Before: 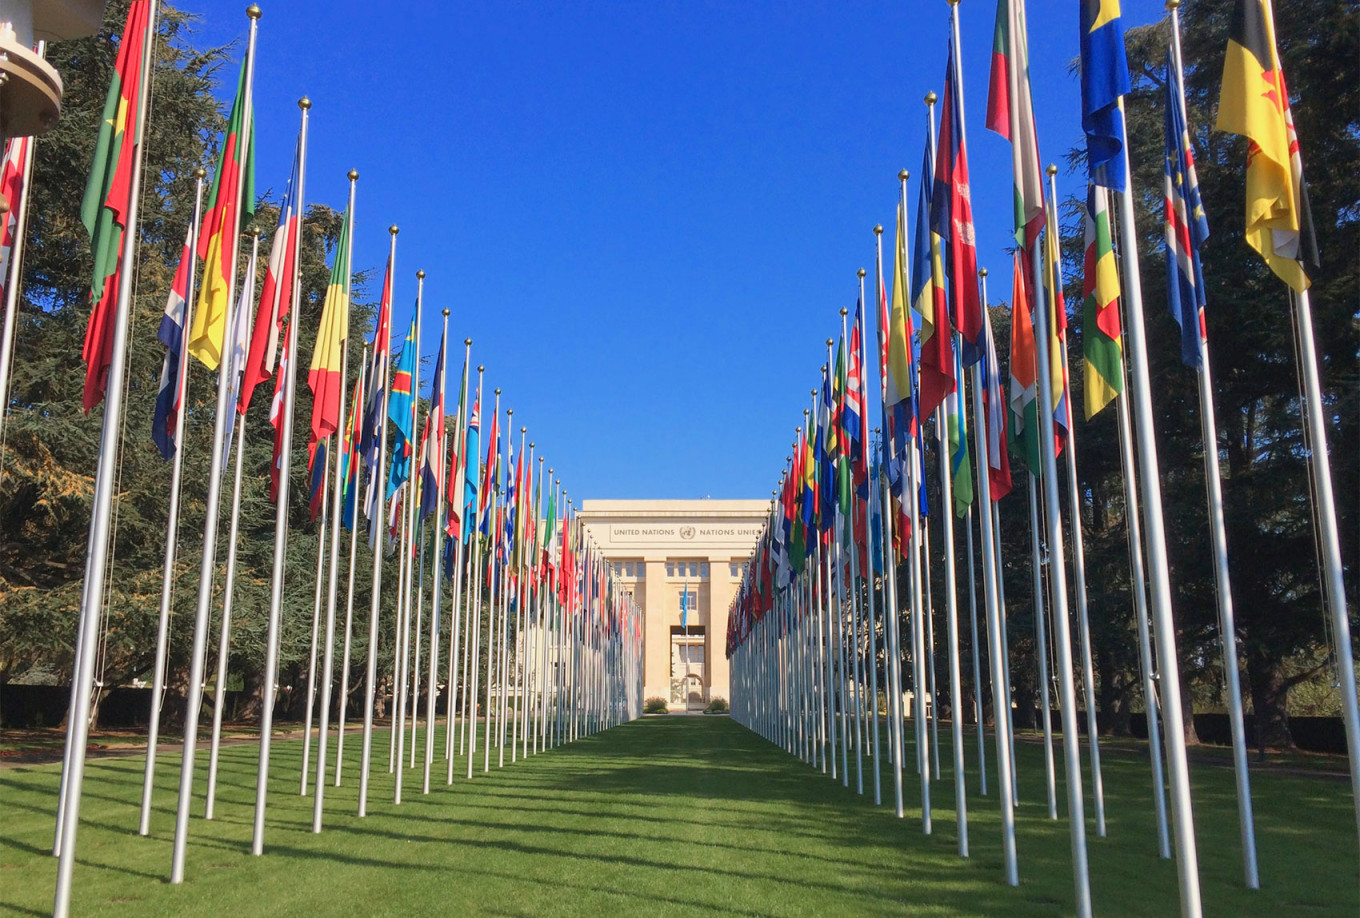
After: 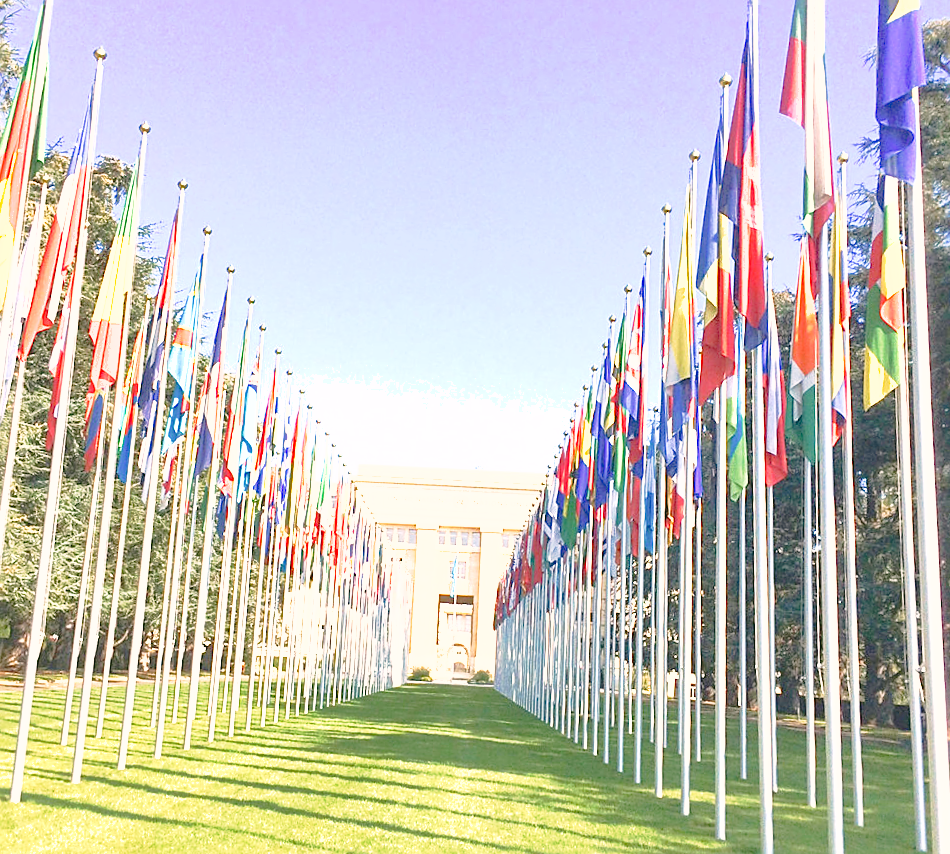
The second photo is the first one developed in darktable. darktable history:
exposure: exposure 2.266 EV, compensate highlight preservation false
tone curve: curves: ch0 [(0.001, 0.029) (0.084, 0.074) (0.162, 0.165) (0.304, 0.382) (0.466, 0.576) (0.654, 0.741) (0.848, 0.906) (0.984, 0.963)]; ch1 [(0, 0) (0.34, 0.235) (0.46, 0.46) (0.515, 0.502) (0.553, 0.567) (0.764, 0.815) (1, 1)]; ch2 [(0, 0) (0.44, 0.458) (0.479, 0.492) (0.524, 0.507) (0.547, 0.579) (0.673, 0.712) (1, 1)], preserve colors none
crop and rotate: angle -2.89°, left 13.997%, top 0.03%, right 11.005%, bottom 0.015%
sharpen: on, module defaults
local contrast: mode bilateral grid, contrast 20, coarseness 49, detail 103%, midtone range 0.2
shadows and highlights: on, module defaults
color correction: highlights a* 4.41, highlights b* 4.92, shadows a* -6.84, shadows b* 4.72
